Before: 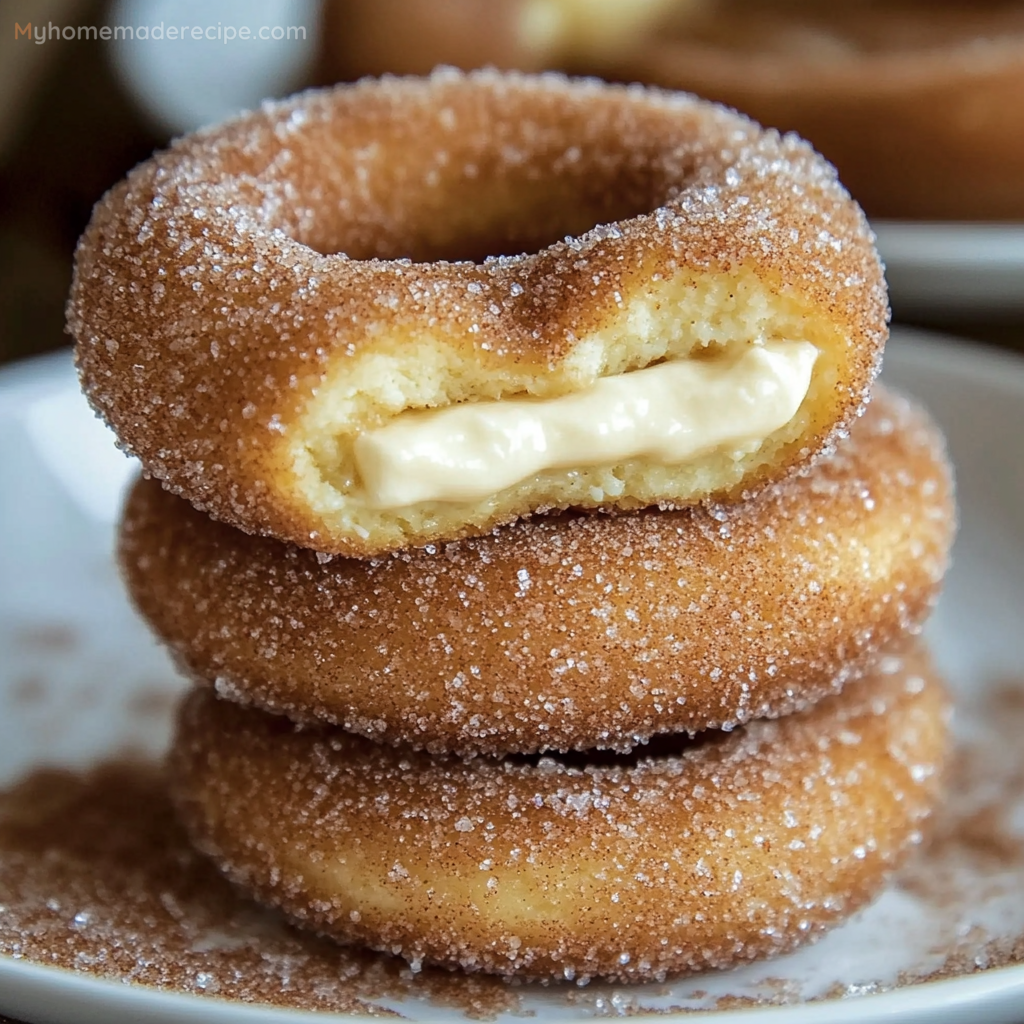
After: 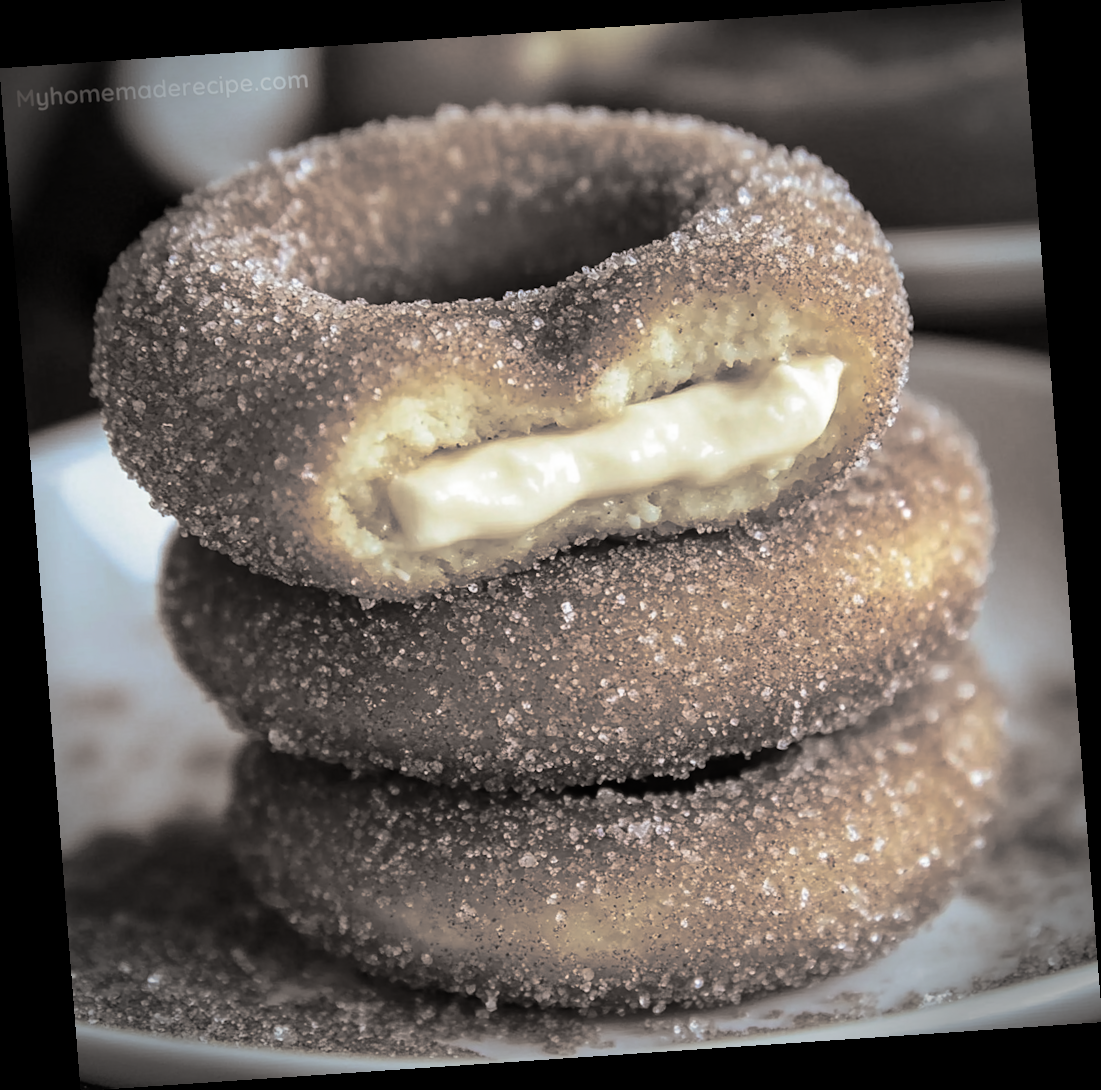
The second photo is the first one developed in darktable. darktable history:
rotate and perspective: rotation -4.2°, shear 0.006, automatic cropping off
vignetting: fall-off start 88.03%, fall-off radius 24.9%
split-toning: shadows › hue 26°, shadows › saturation 0.09, highlights › hue 40°, highlights › saturation 0.18, balance -63, compress 0%
